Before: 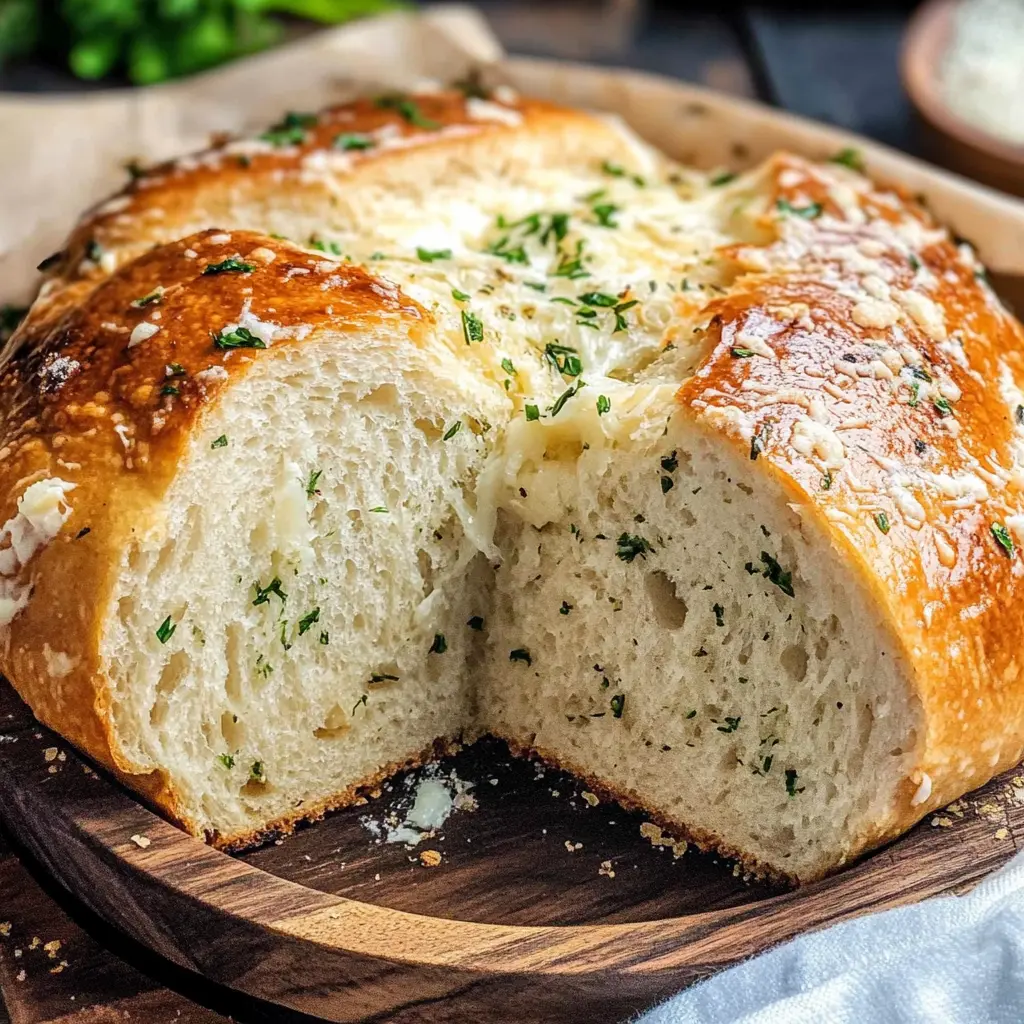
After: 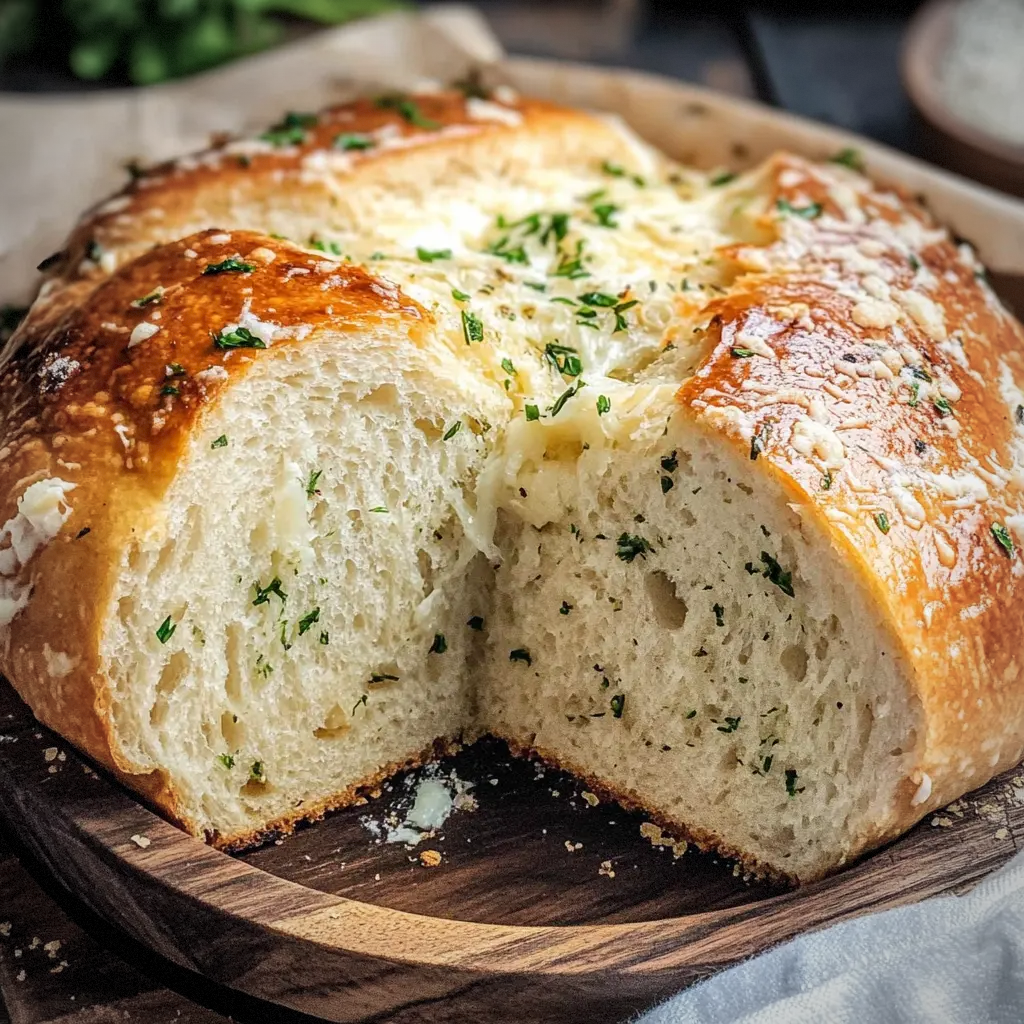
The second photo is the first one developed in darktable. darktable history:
vignetting: fall-off start 67.36%, fall-off radius 67.12%, automatic ratio true, dithering 8-bit output
